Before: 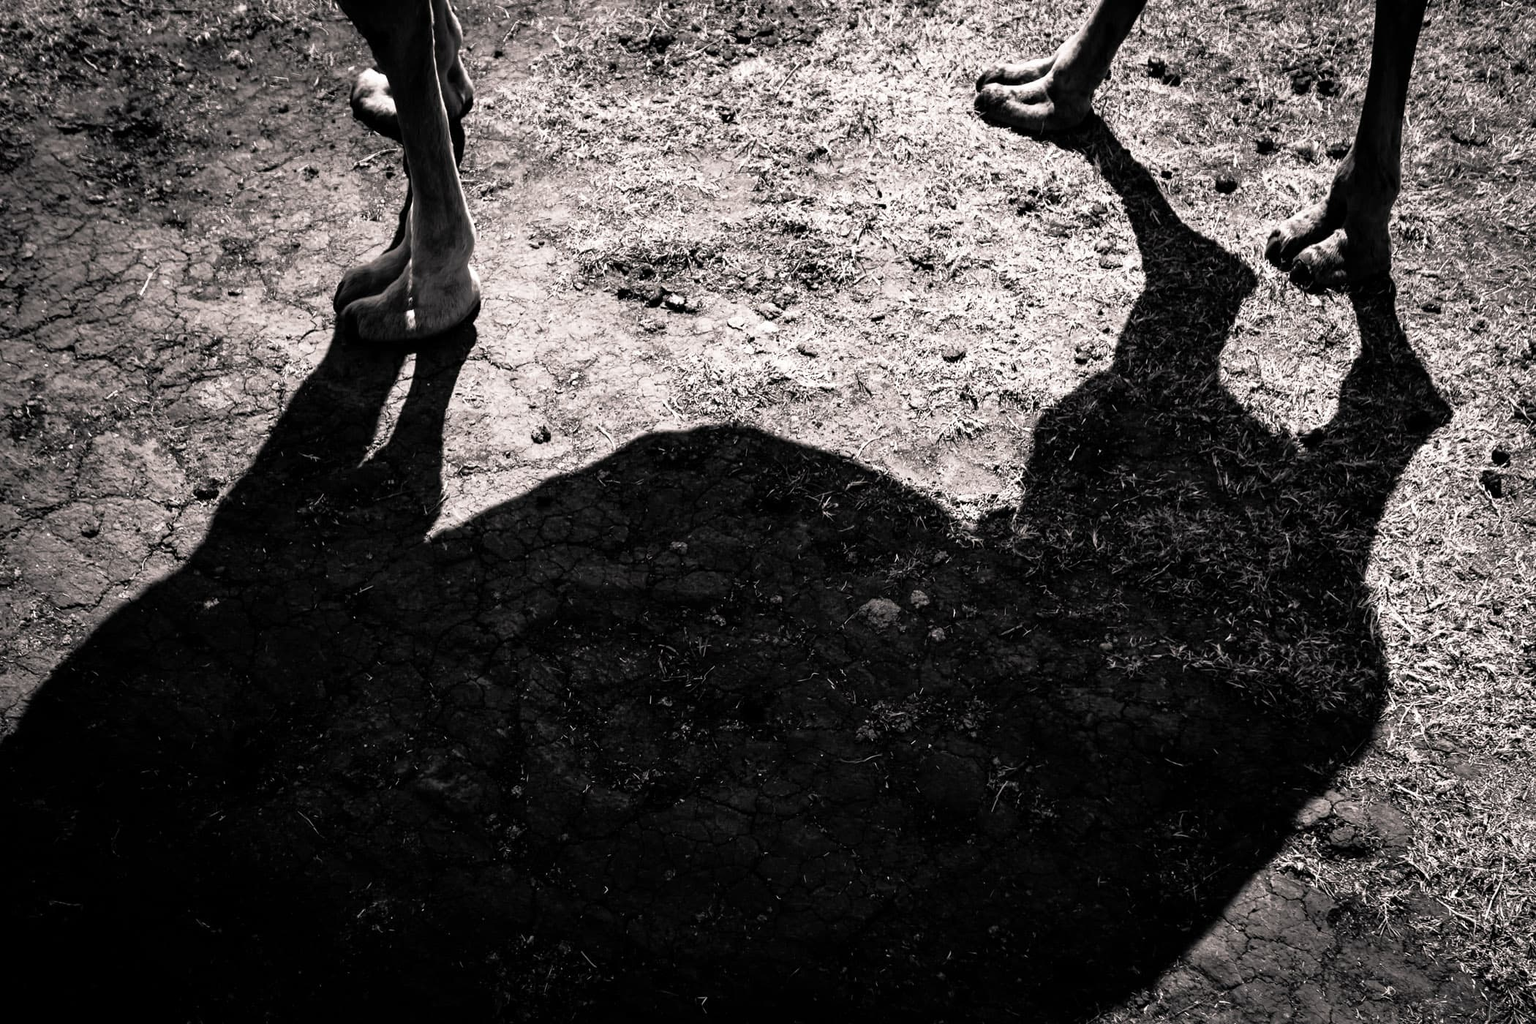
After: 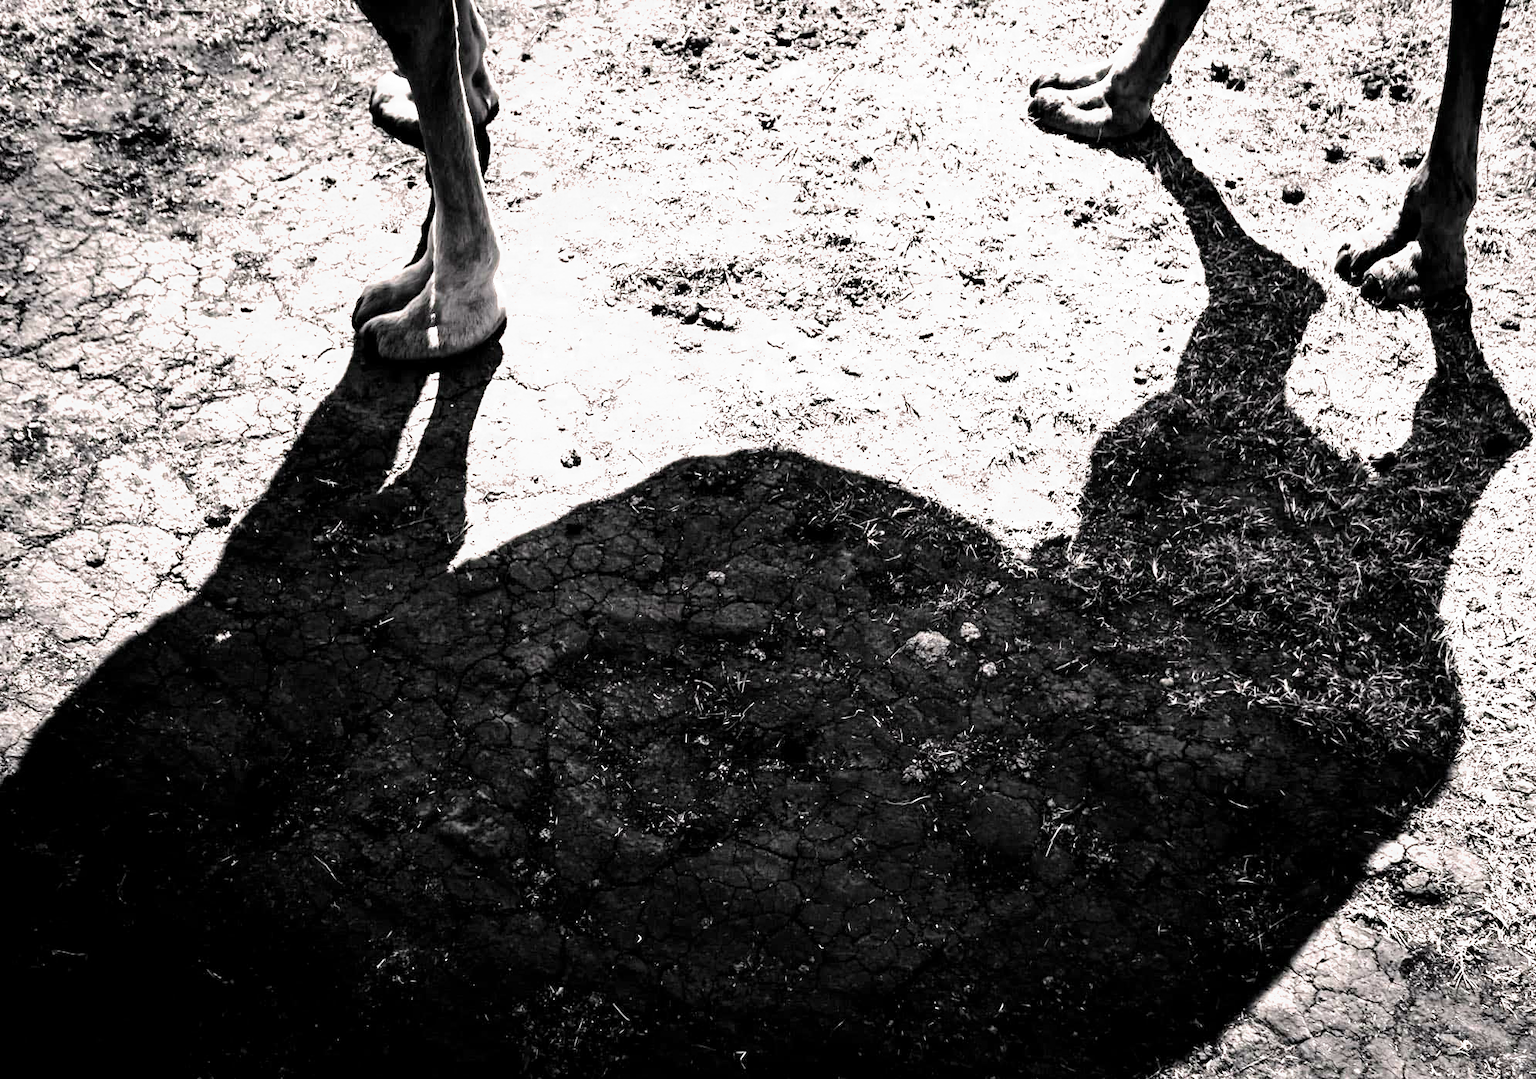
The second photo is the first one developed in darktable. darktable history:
white balance: emerald 1
crop and rotate: right 5.167%
filmic rgb: middle gray luminance 18.42%, black relative exposure -11.45 EV, white relative exposure 2.55 EV, threshold 6 EV, target black luminance 0%, hardness 8.41, latitude 99%, contrast 1.084, shadows ↔ highlights balance 0.505%, add noise in highlights 0, preserve chrominance max RGB, color science v3 (2019), use custom middle-gray values true, iterations of high-quality reconstruction 0, contrast in highlights soft, enable highlight reconstruction true
exposure: exposure 2.25 EV, compensate highlight preservation false
